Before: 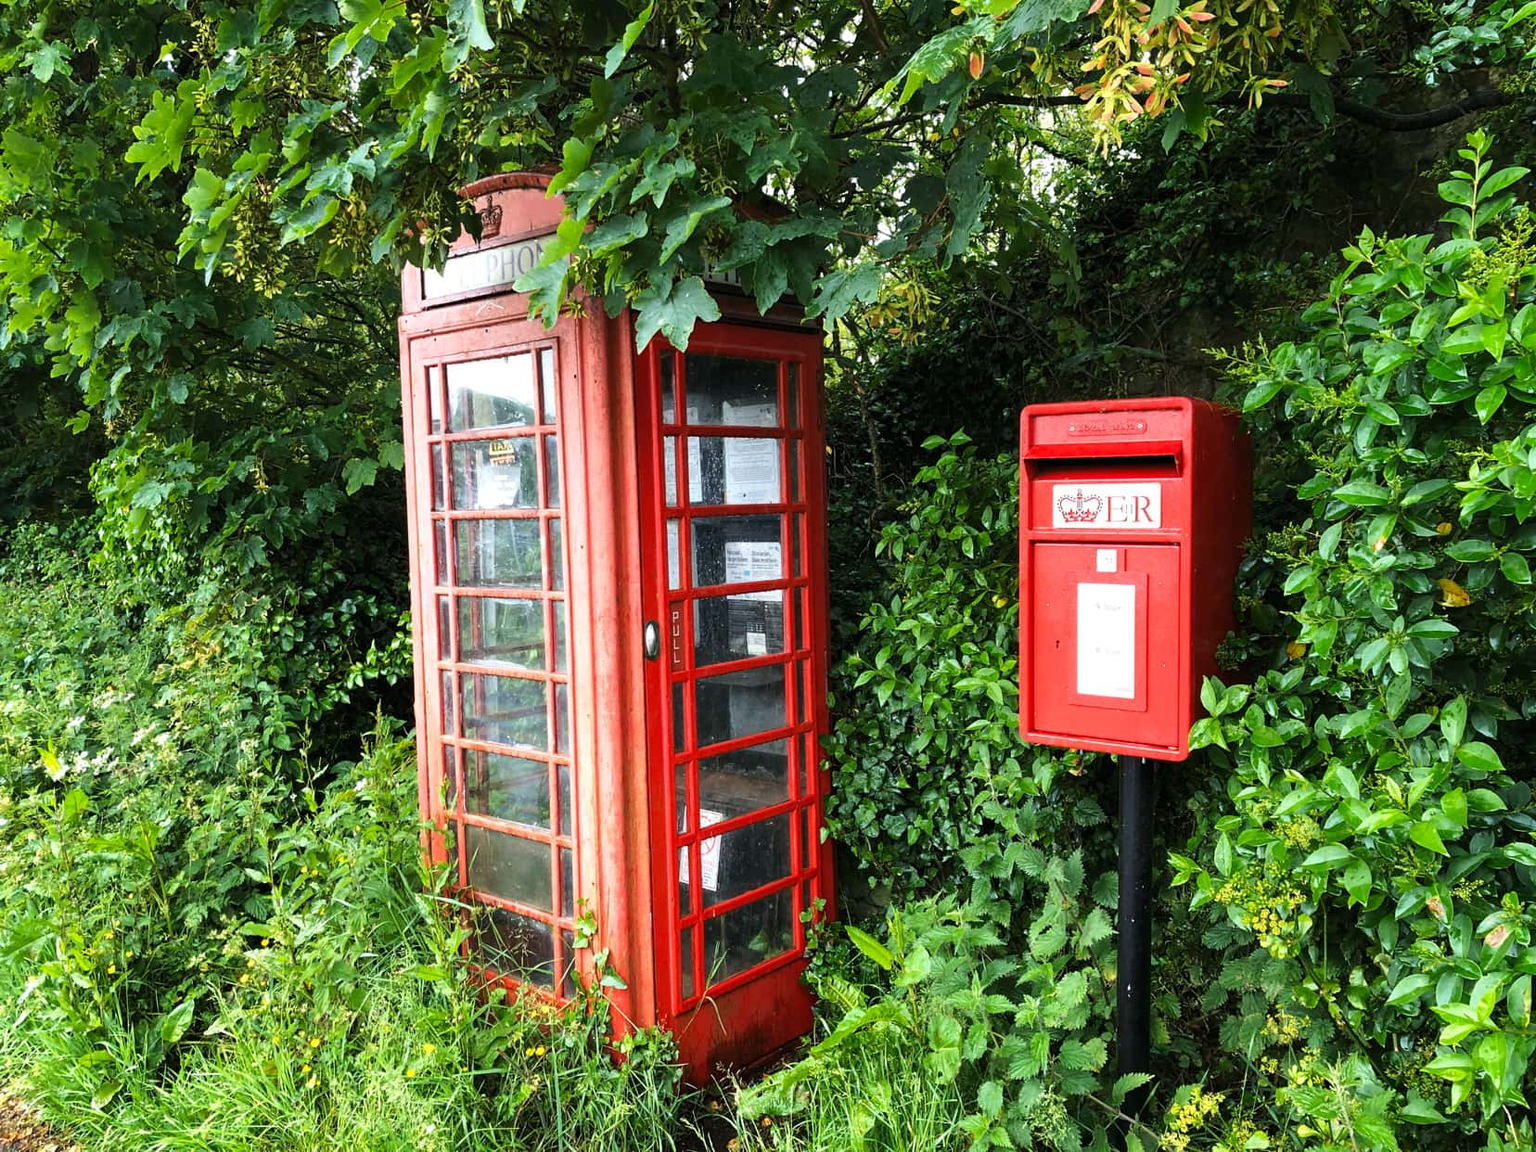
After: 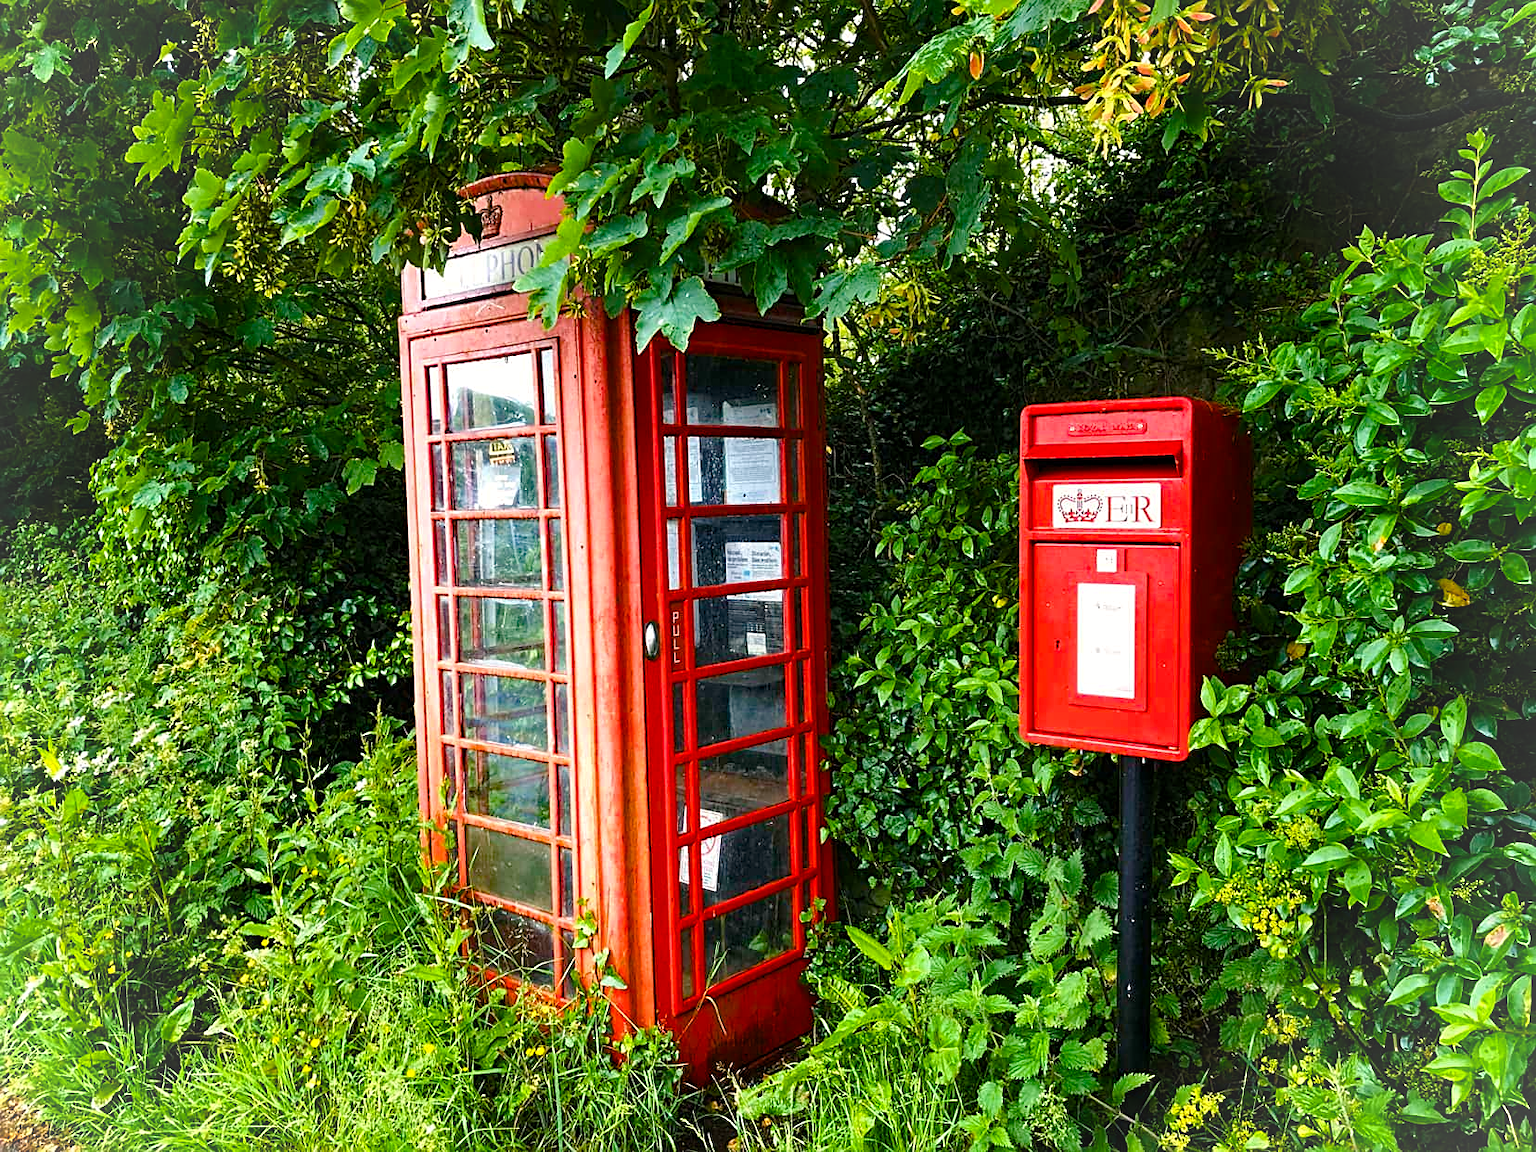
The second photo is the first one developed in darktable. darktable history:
color balance rgb: power › hue 73.69°, highlights gain › chroma 1.001%, highlights gain › hue 60.17°, perceptual saturation grading › global saturation 20%, perceptual saturation grading › highlights -13.961%, perceptual saturation grading › shadows 49.317%, global vibrance 24.792%
sharpen: on, module defaults
vignetting: fall-off start 79.74%, brightness 0.068, saturation 0.003
haze removal: strength 0.29, distance 0.257, compatibility mode true, adaptive false
